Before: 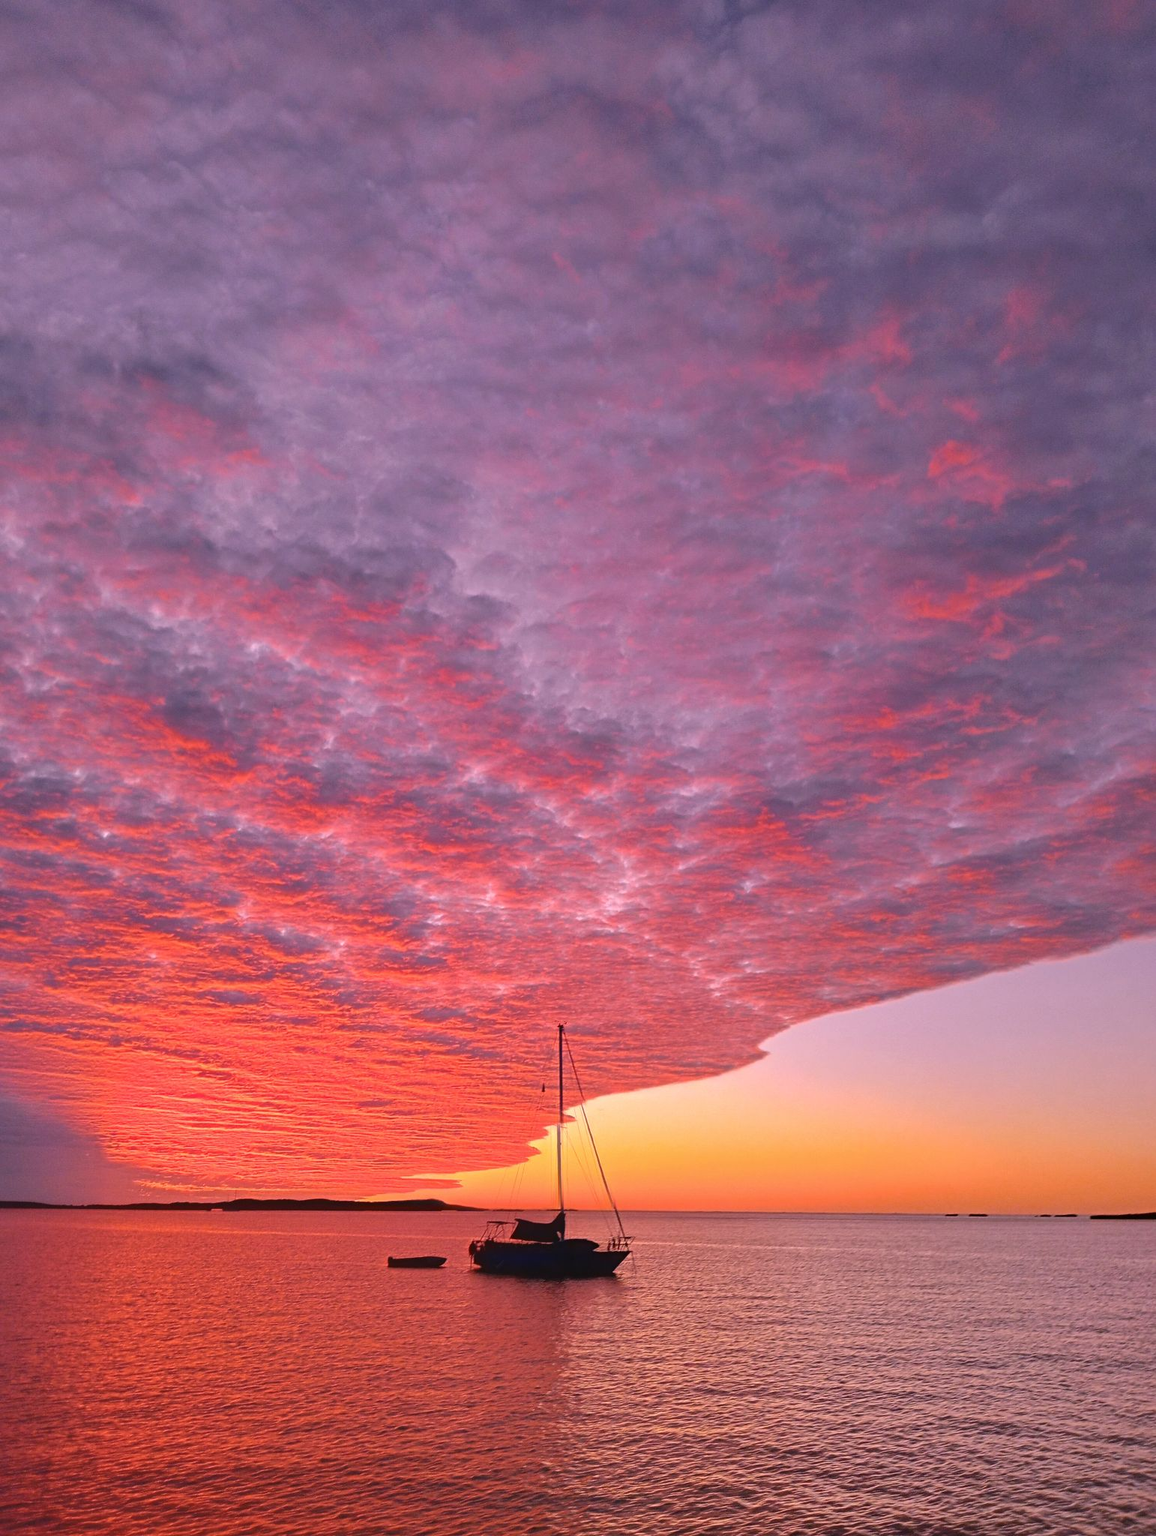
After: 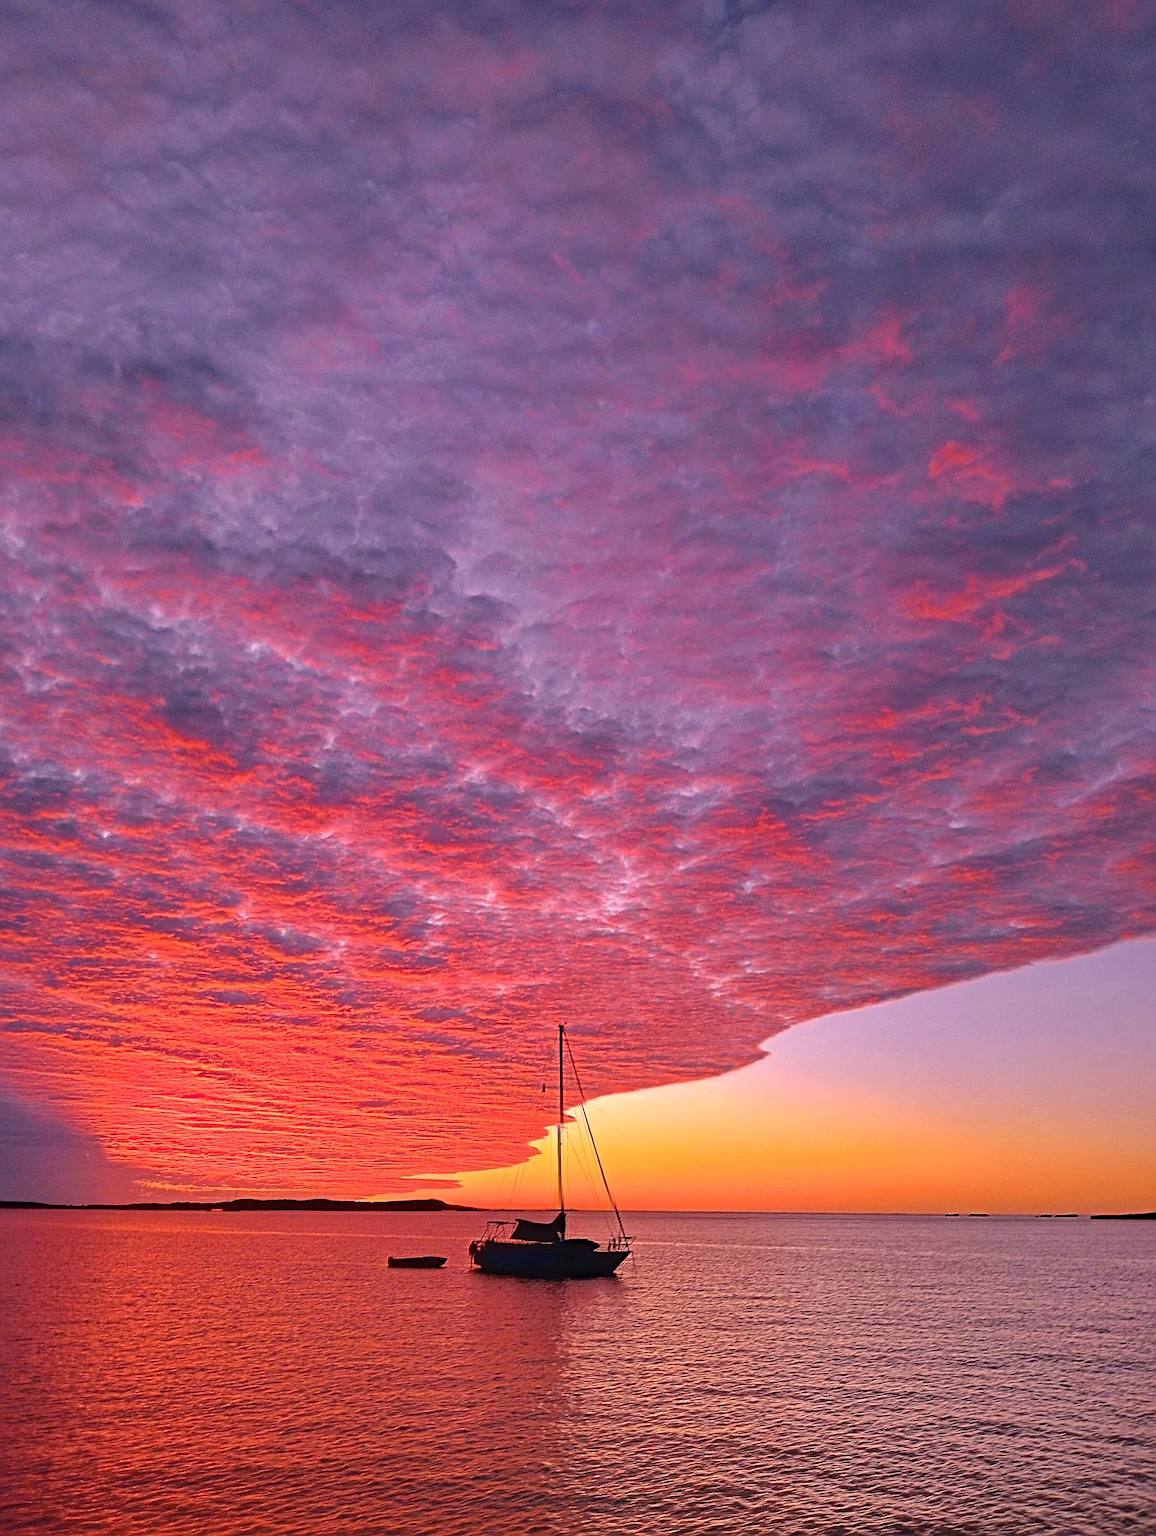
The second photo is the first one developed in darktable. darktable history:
white balance: emerald 1
haze removal: strength 0.29, distance 0.25, compatibility mode true, adaptive false
sharpen: on, module defaults
